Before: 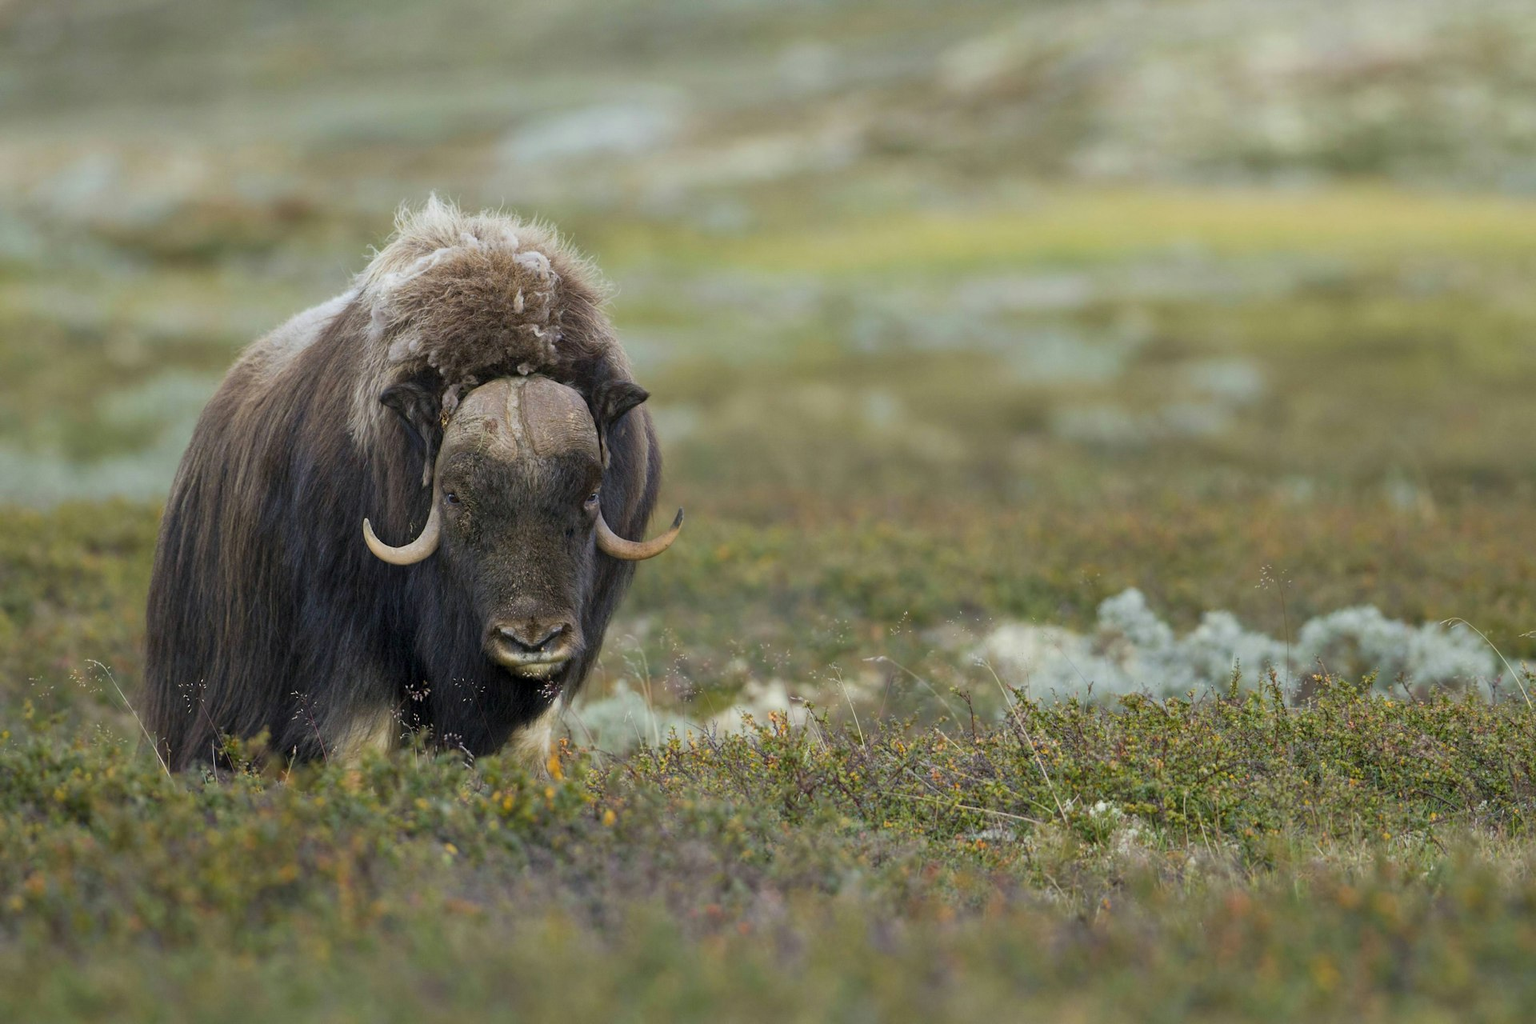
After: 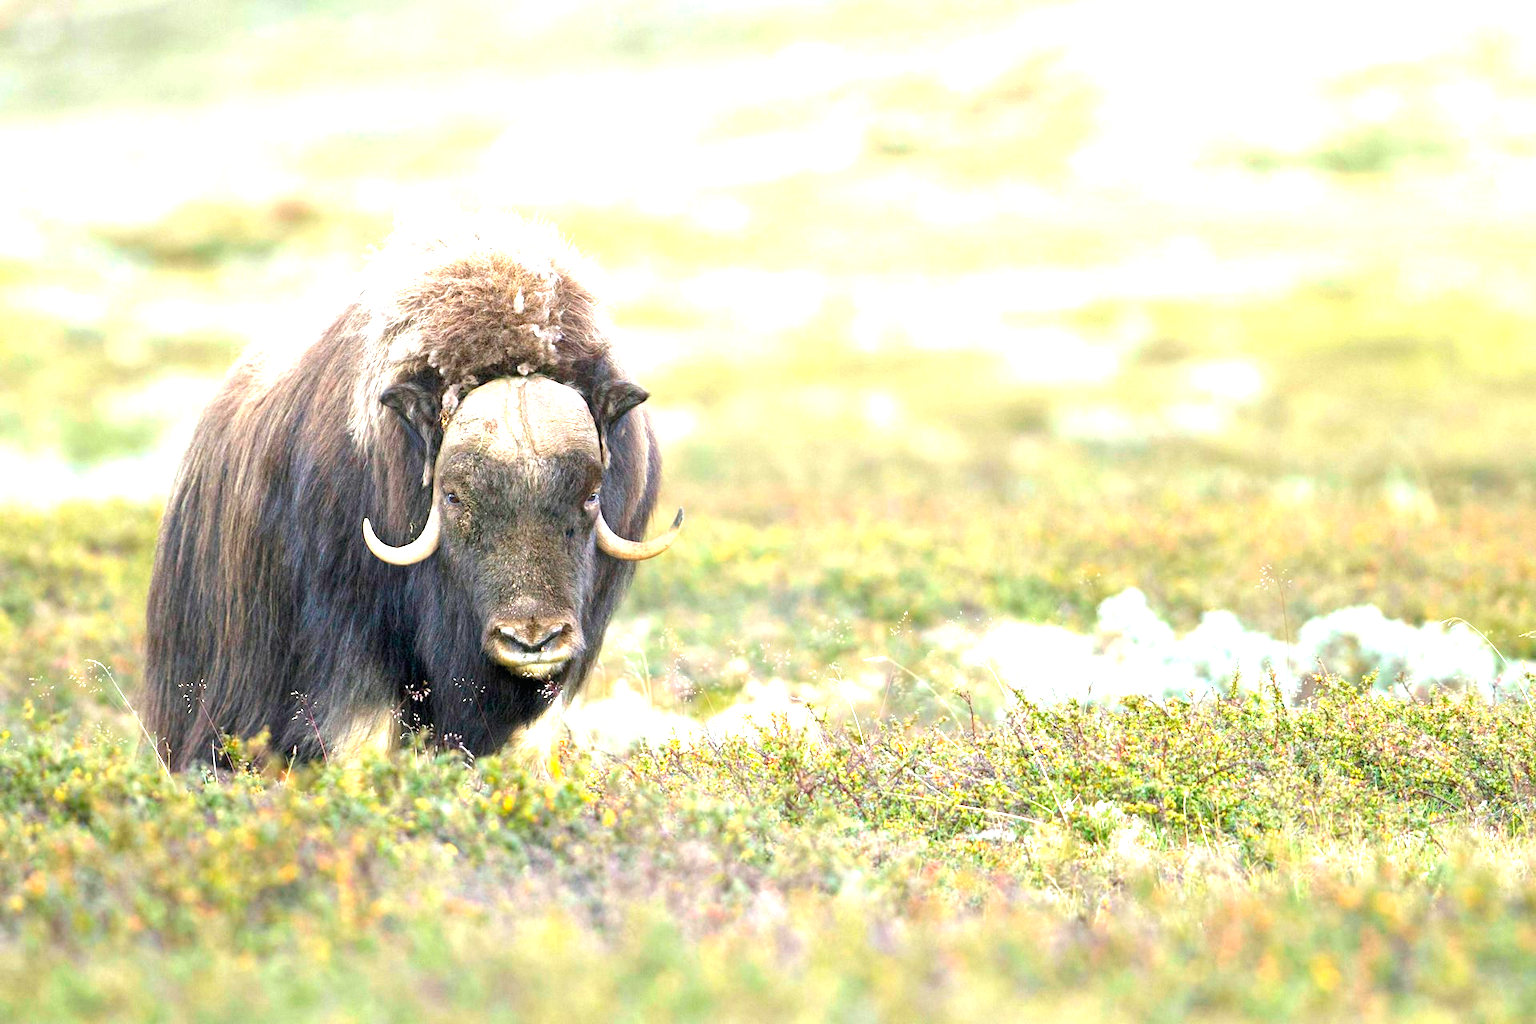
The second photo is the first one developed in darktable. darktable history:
exposure: black level correction 0, exposure 2.167 EV, compensate highlight preservation false
levels: mode automatic
